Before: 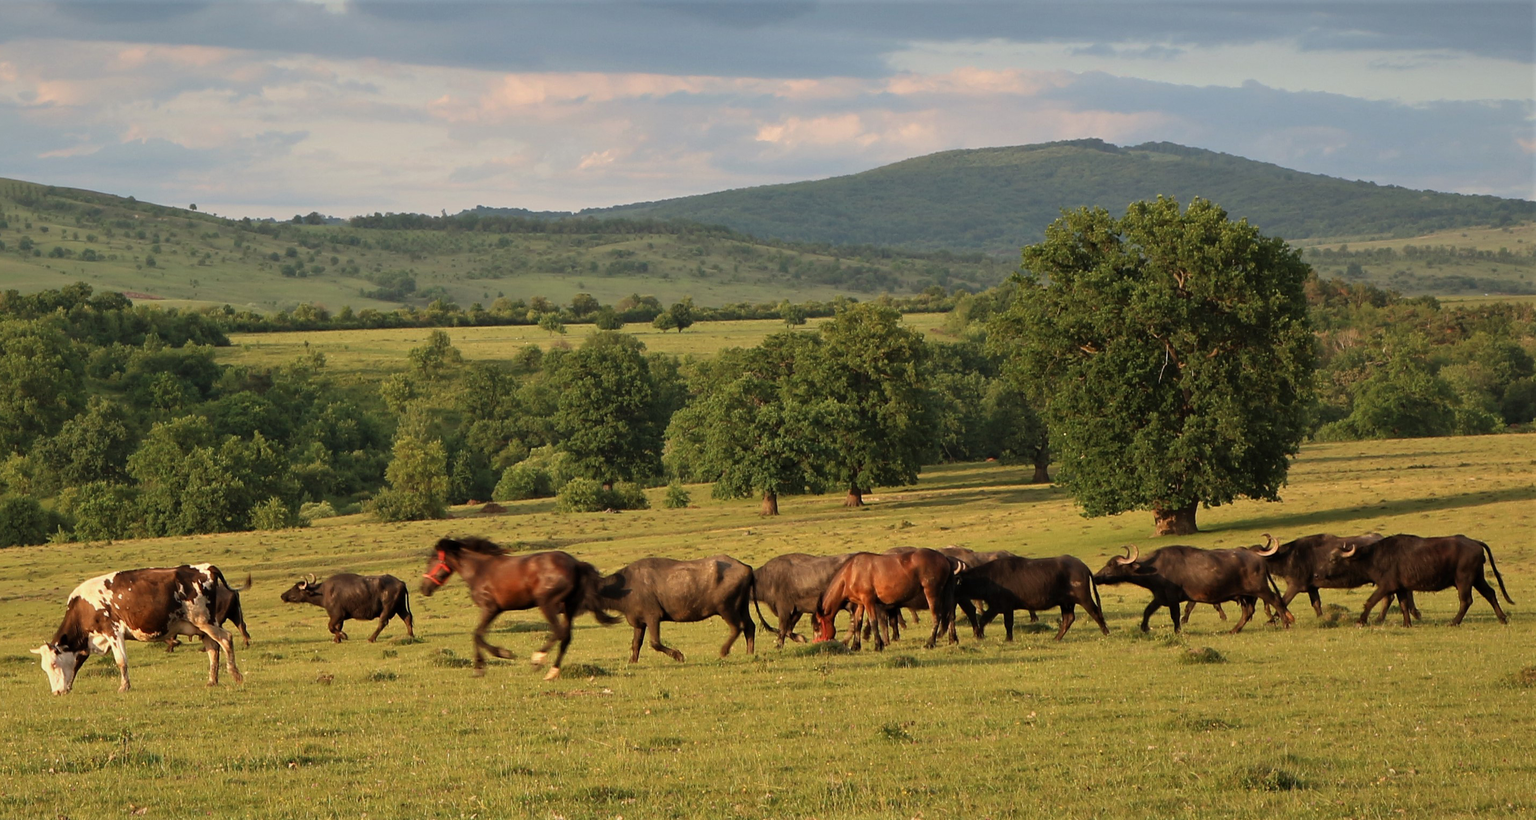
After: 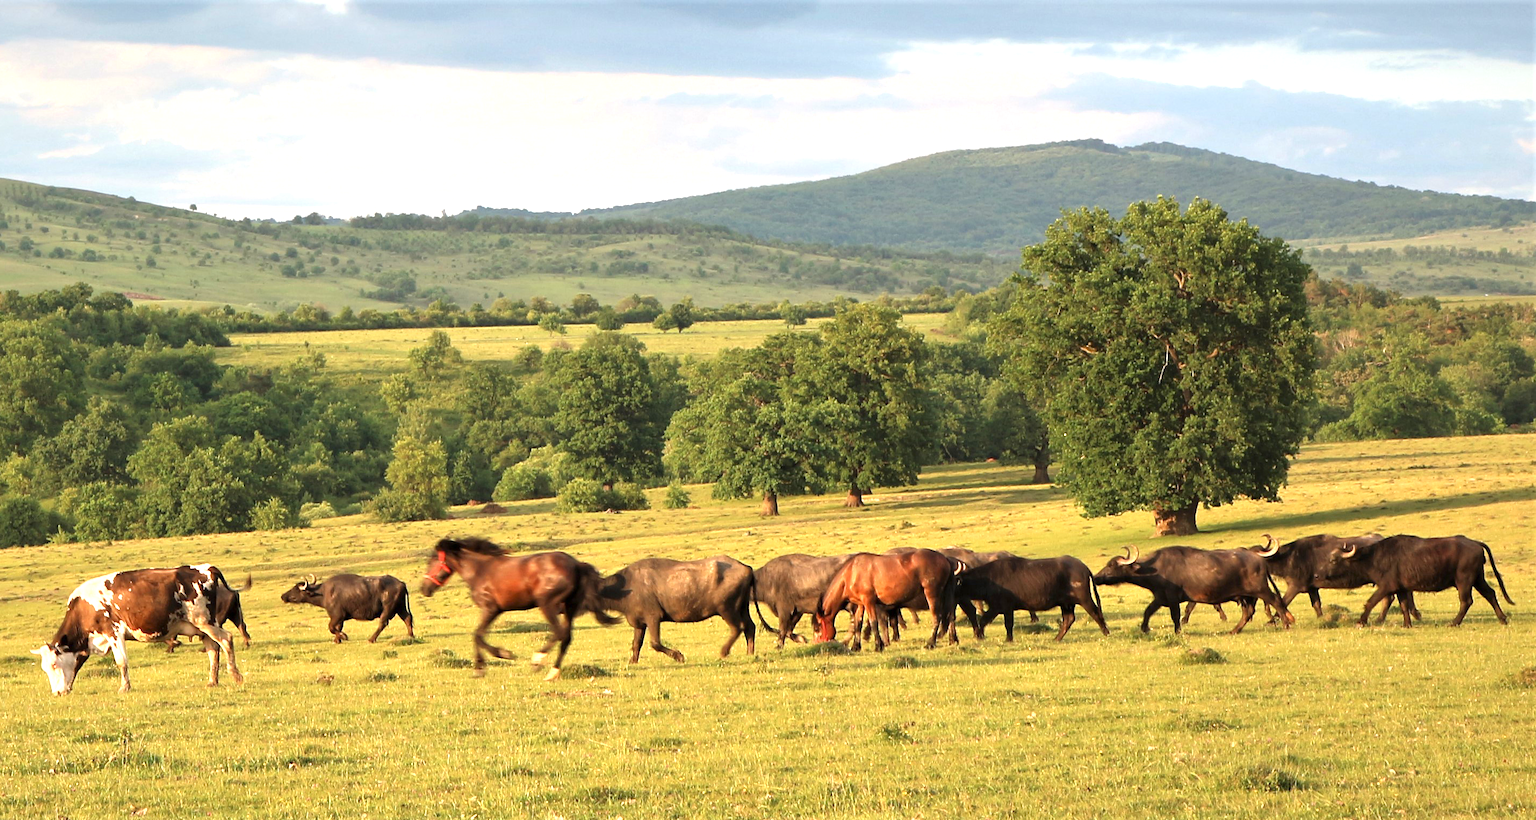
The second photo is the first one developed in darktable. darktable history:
exposure: exposure 1.223 EV, compensate highlight preservation false
